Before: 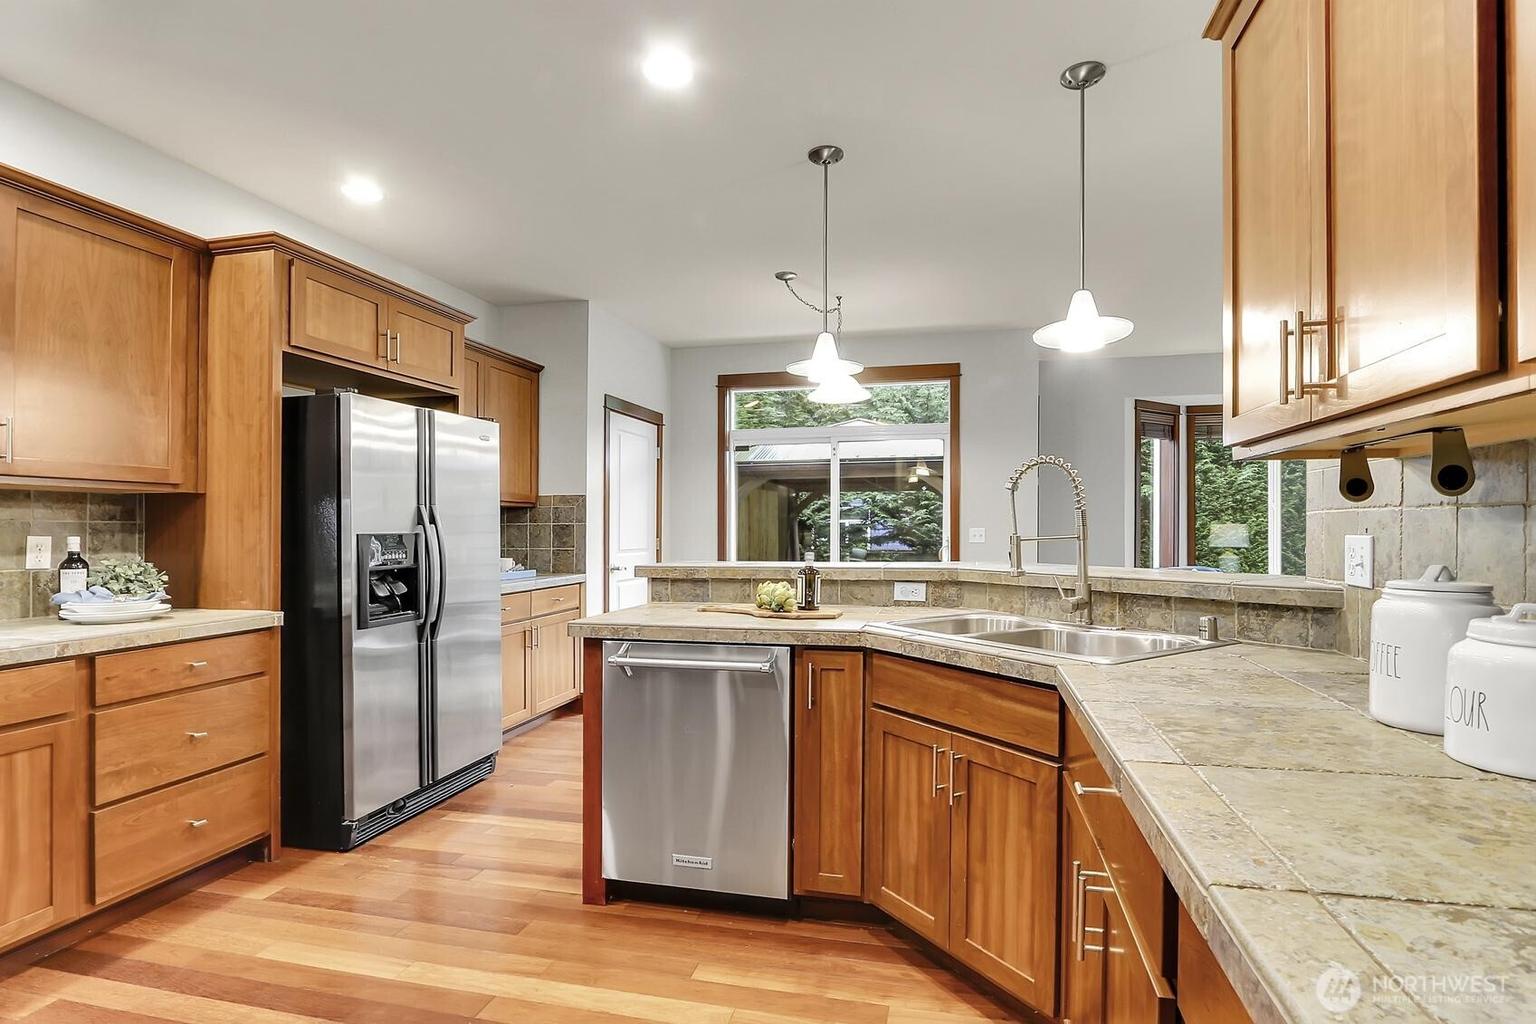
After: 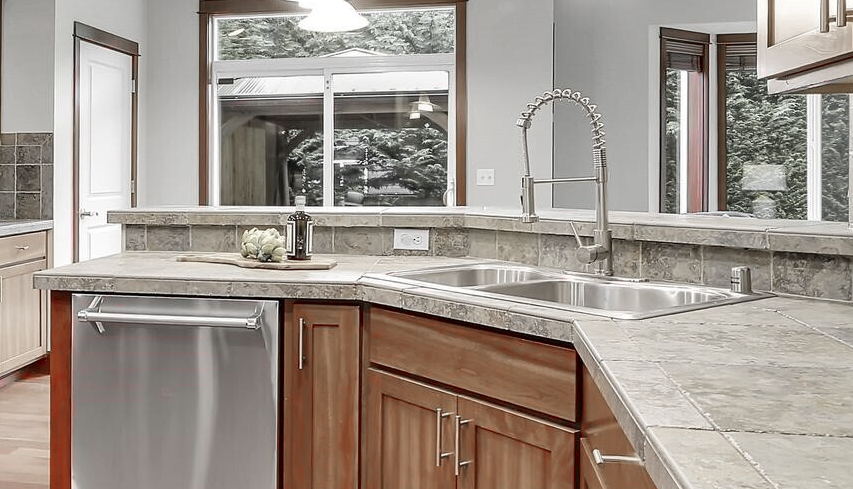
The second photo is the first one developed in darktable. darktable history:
color zones: curves: ch1 [(0, 0.831) (0.08, 0.771) (0.157, 0.268) (0.241, 0.207) (0.562, -0.005) (0.714, -0.013) (0.876, 0.01) (1, 0.831)]
crop: left 35.03%, top 36.625%, right 14.663%, bottom 20.057%
